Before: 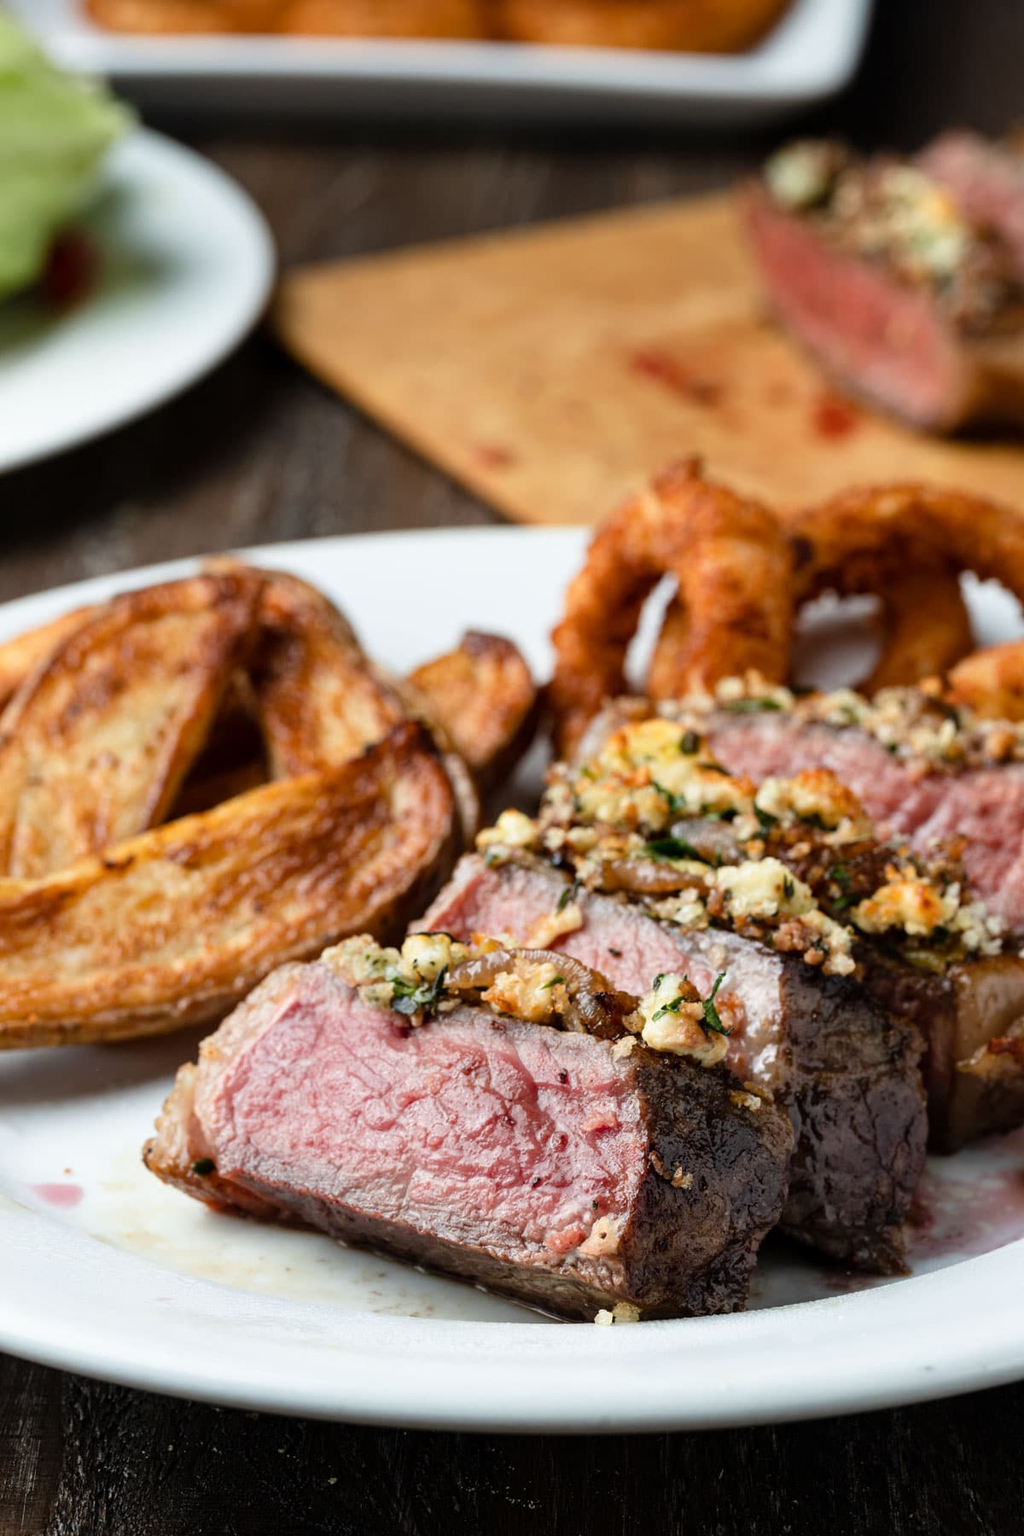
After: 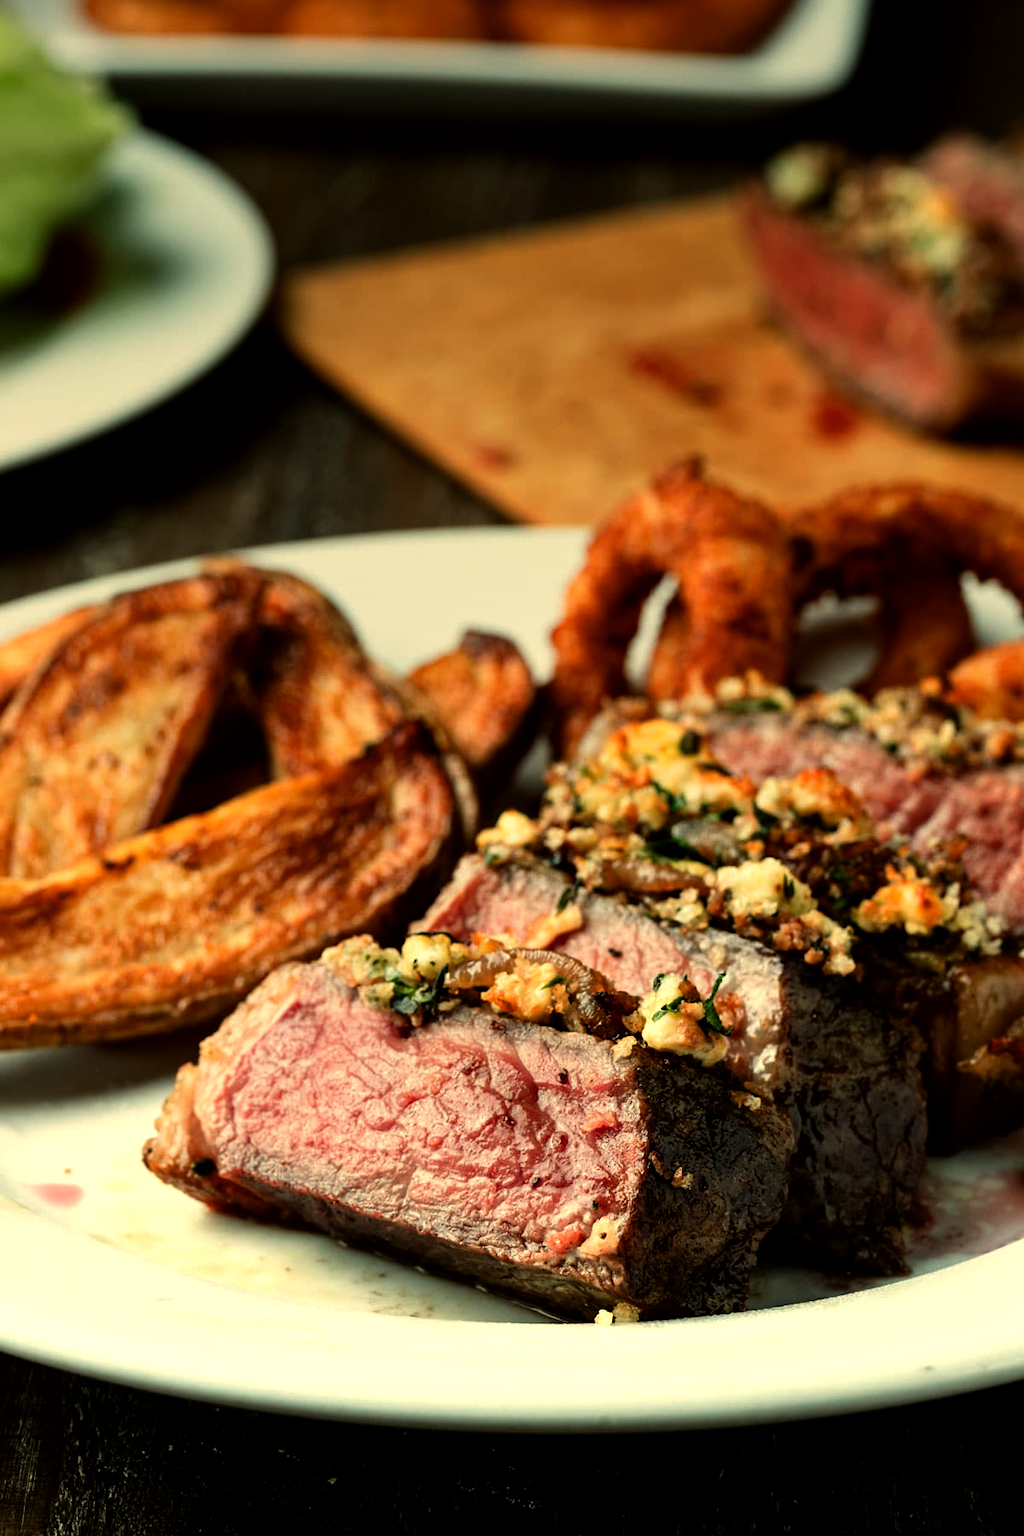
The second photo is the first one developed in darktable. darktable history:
color balance: mode lift, gamma, gain (sRGB), lift [1.014, 0.966, 0.918, 0.87], gamma [0.86, 0.734, 0.918, 0.976], gain [1.063, 1.13, 1.063, 0.86]
graduated density: rotation -0.352°, offset 57.64
